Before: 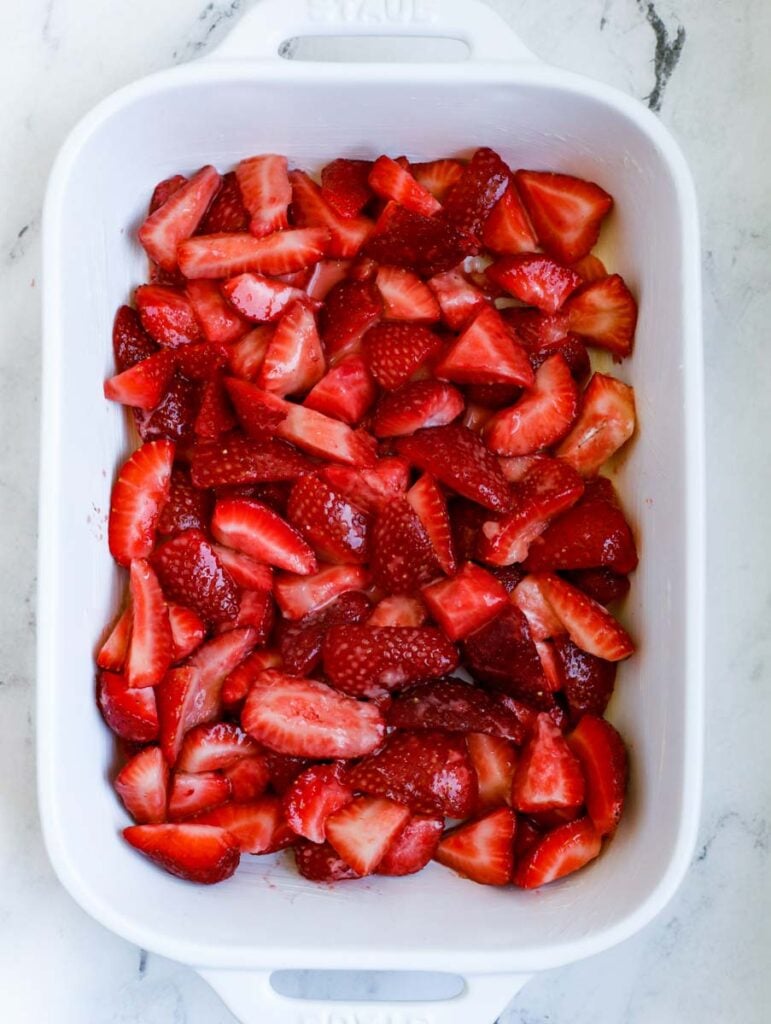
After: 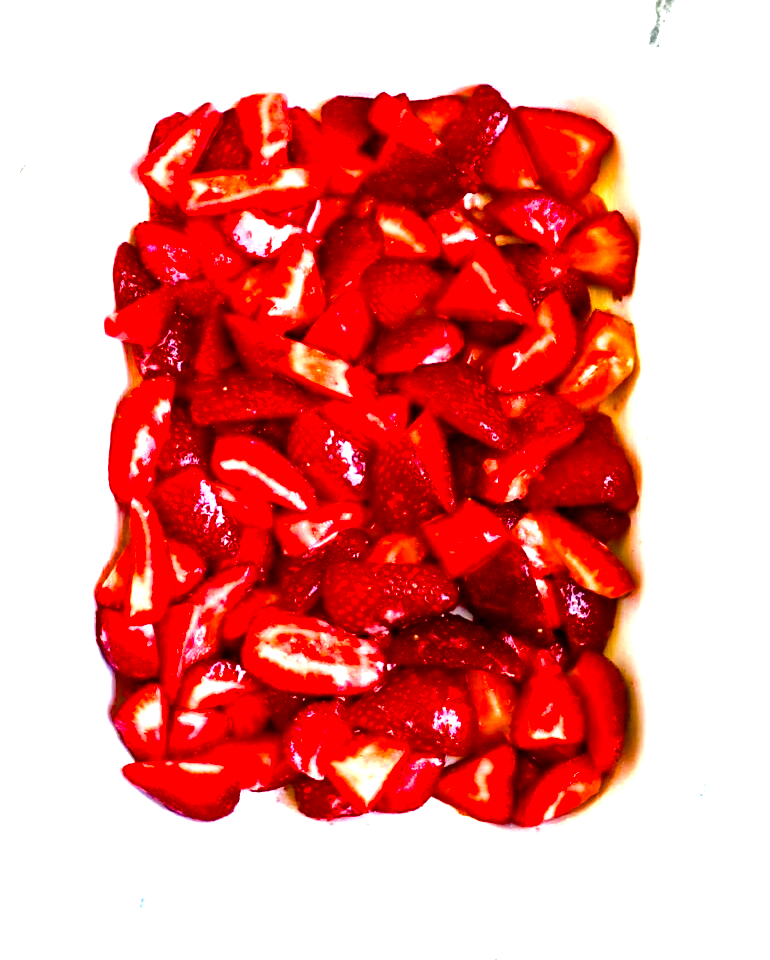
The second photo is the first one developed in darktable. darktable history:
local contrast: mode bilateral grid, contrast 19, coarseness 51, detail 149%, midtone range 0.2
crop and rotate: top 6.186%
color balance rgb: highlights gain › chroma 3.065%, highlights gain › hue 77.48°, perceptual saturation grading › global saturation 20%, perceptual saturation grading › highlights 3.498%, perceptual saturation grading › shadows 49.233%, perceptual brilliance grading › global brilliance 29.981%, global vibrance 16.033%, saturation formula JzAzBz (2021)
exposure: exposure 1.48 EV, compensate highlight preservation false
